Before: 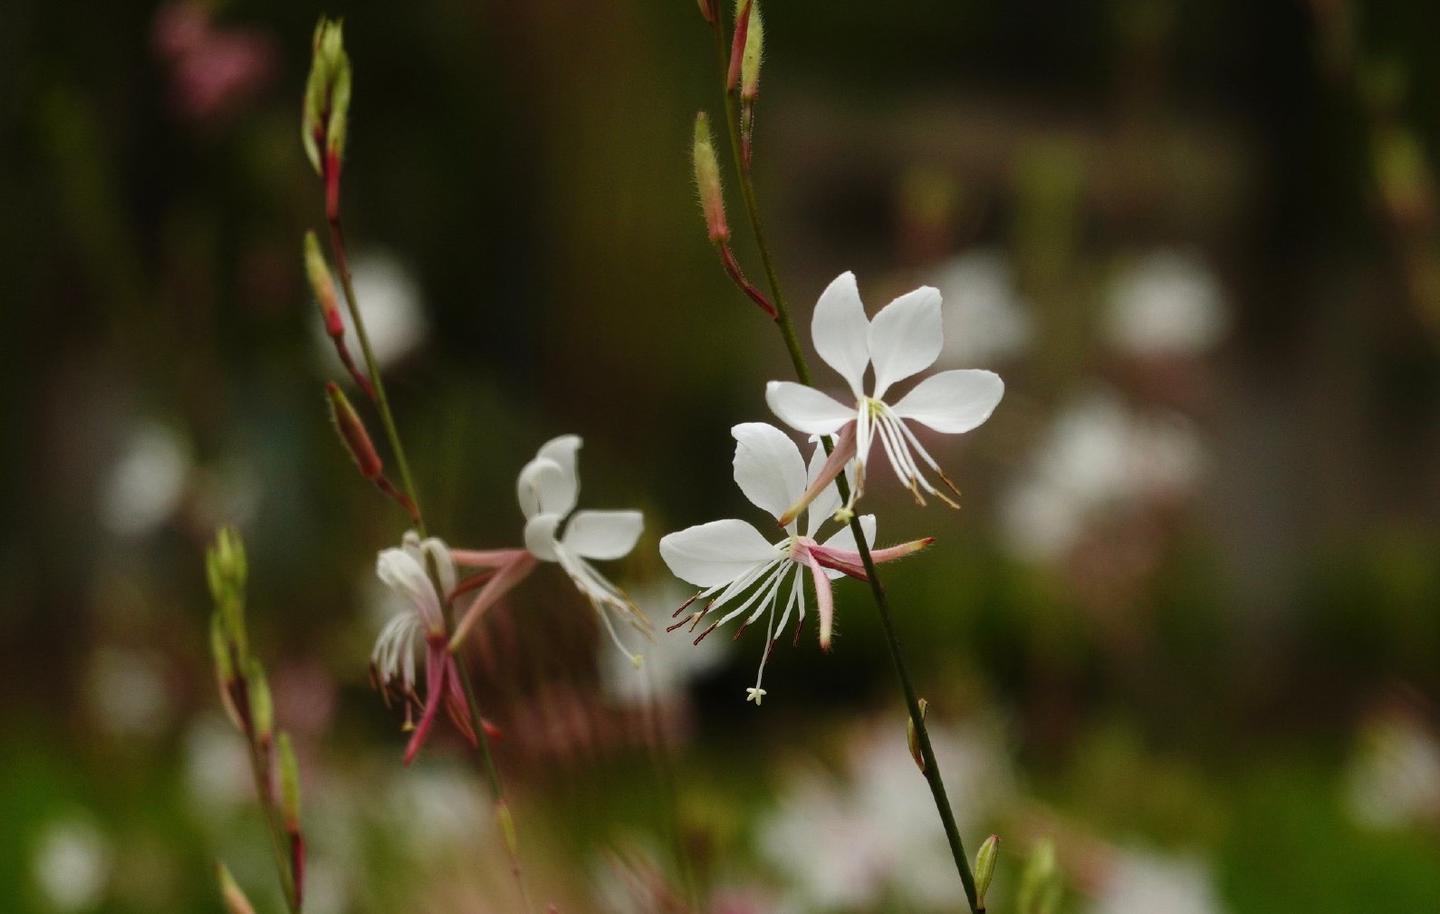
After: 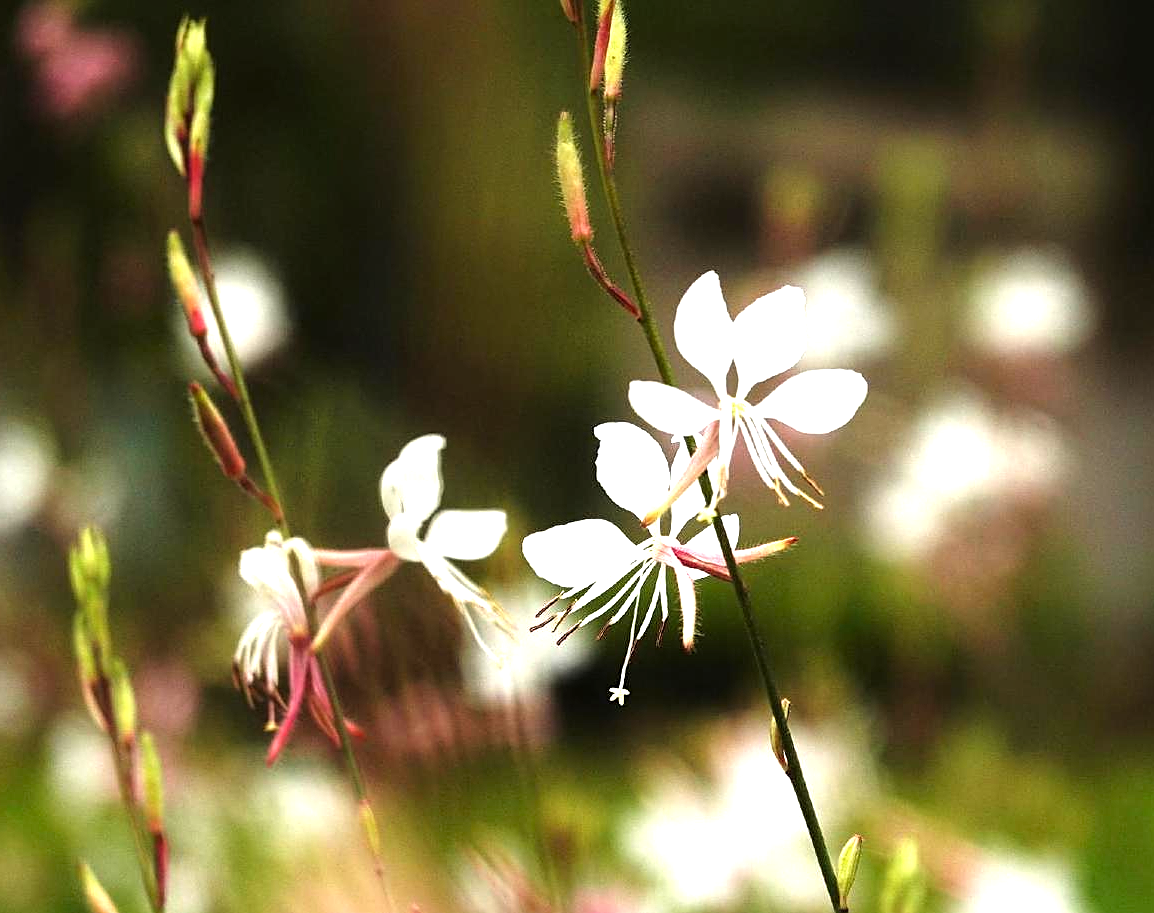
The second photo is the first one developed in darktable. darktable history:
exposure: exposure 1.136 EV, compensate highlight preservation false
crop and rotate: left 9.514%, right 10.291%
sharpen: on, module defaults
tone equalizer: -8 EV -0.785 EV, -7 EV -0.678 EV, -6 EV -0.595 EV, -5 EV -0.402 EV, -3 EV 0.366 EV, -2 EV 0.6 EV, -1 EV 0.7 EV, +0 EV 0.742 EV
